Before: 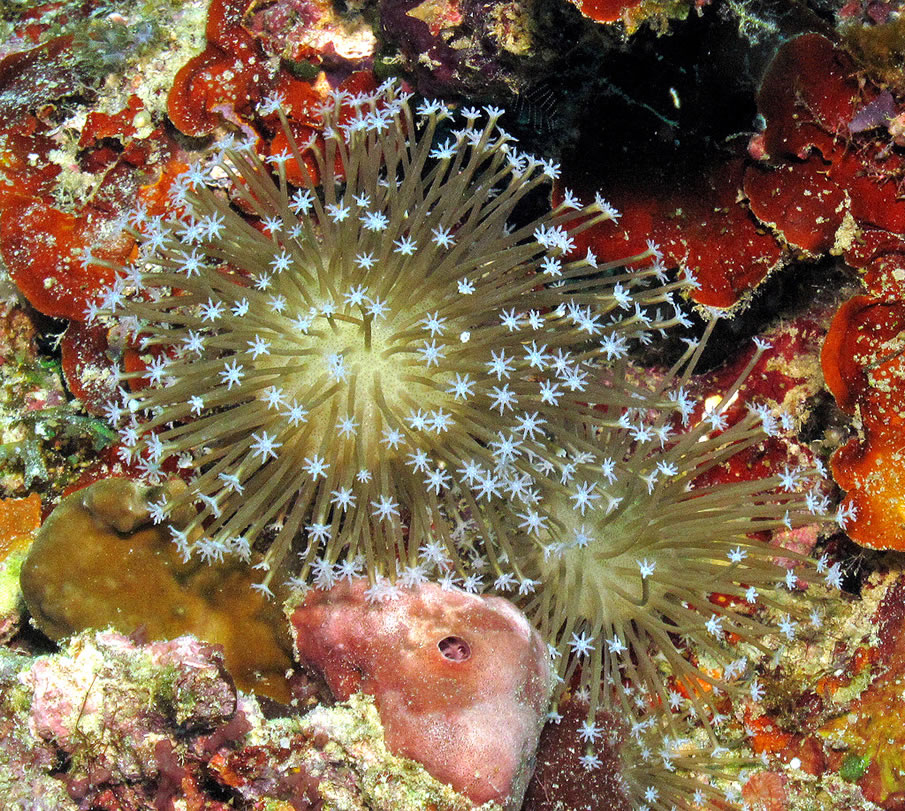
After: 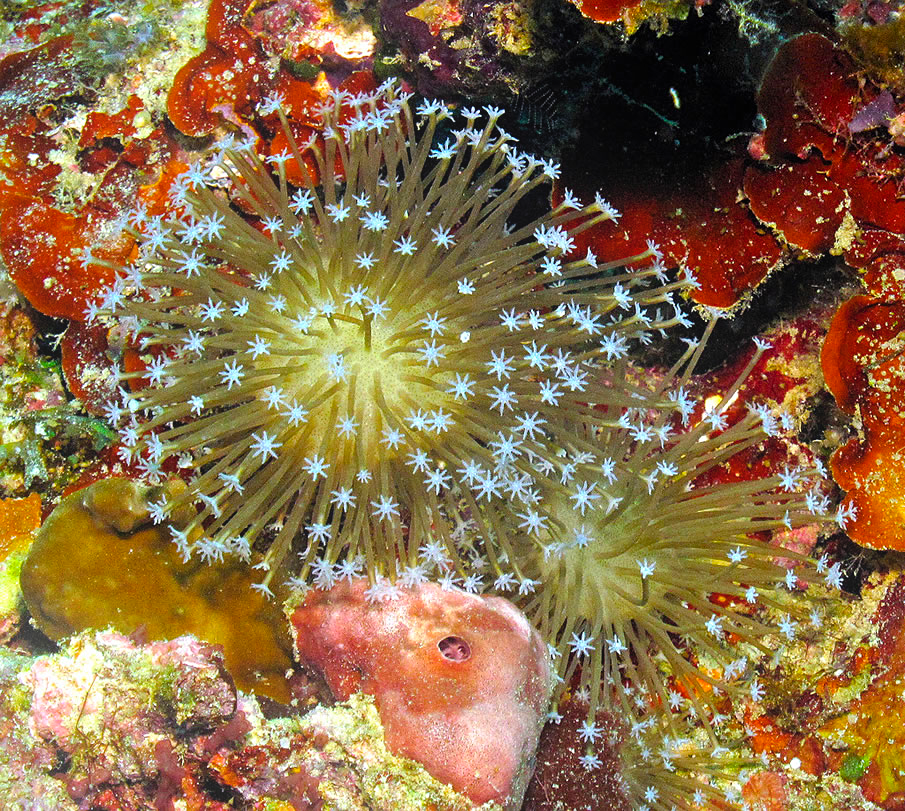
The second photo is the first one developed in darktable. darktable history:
bloom: size 16%, threshold 98%, strength 20%
sharpen: amount 0.2
color balance rgb: perceptual saturation grading › global saturation 20%, global vibrance 20%
